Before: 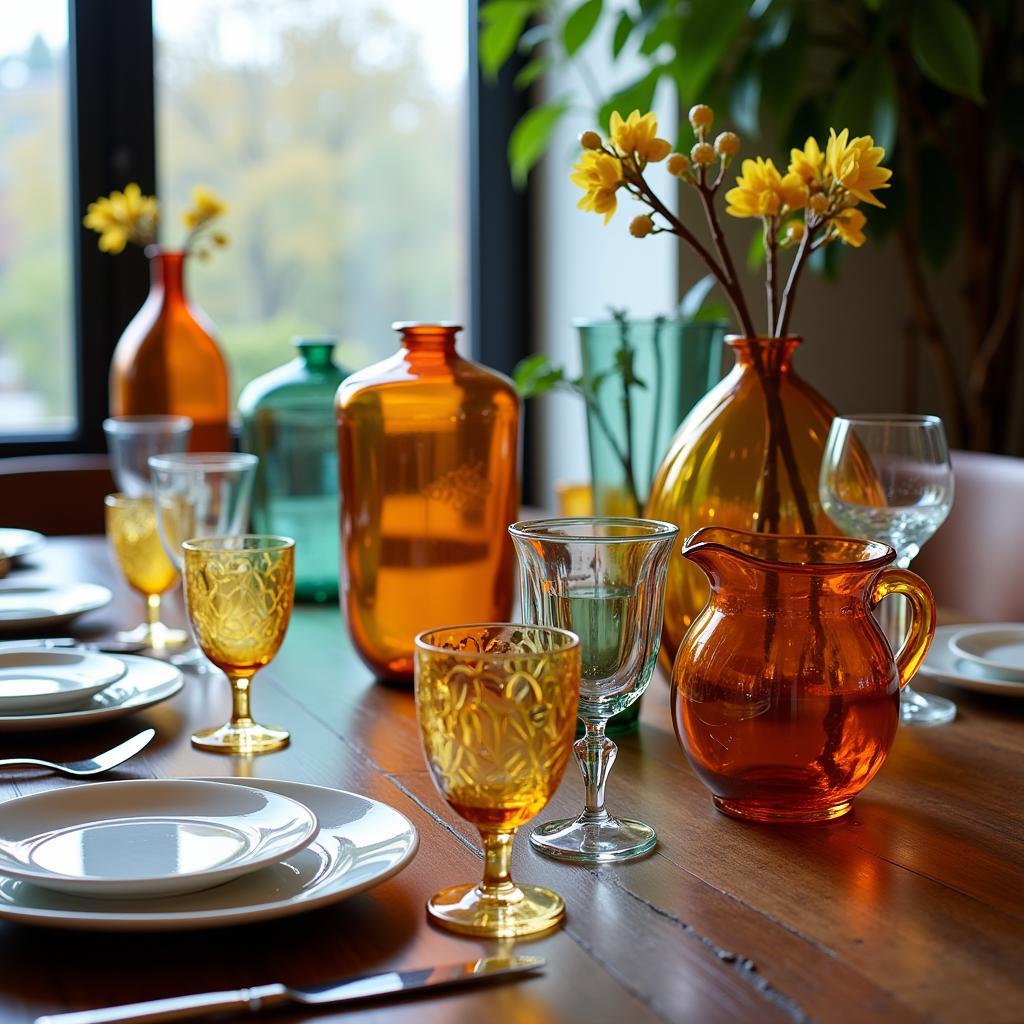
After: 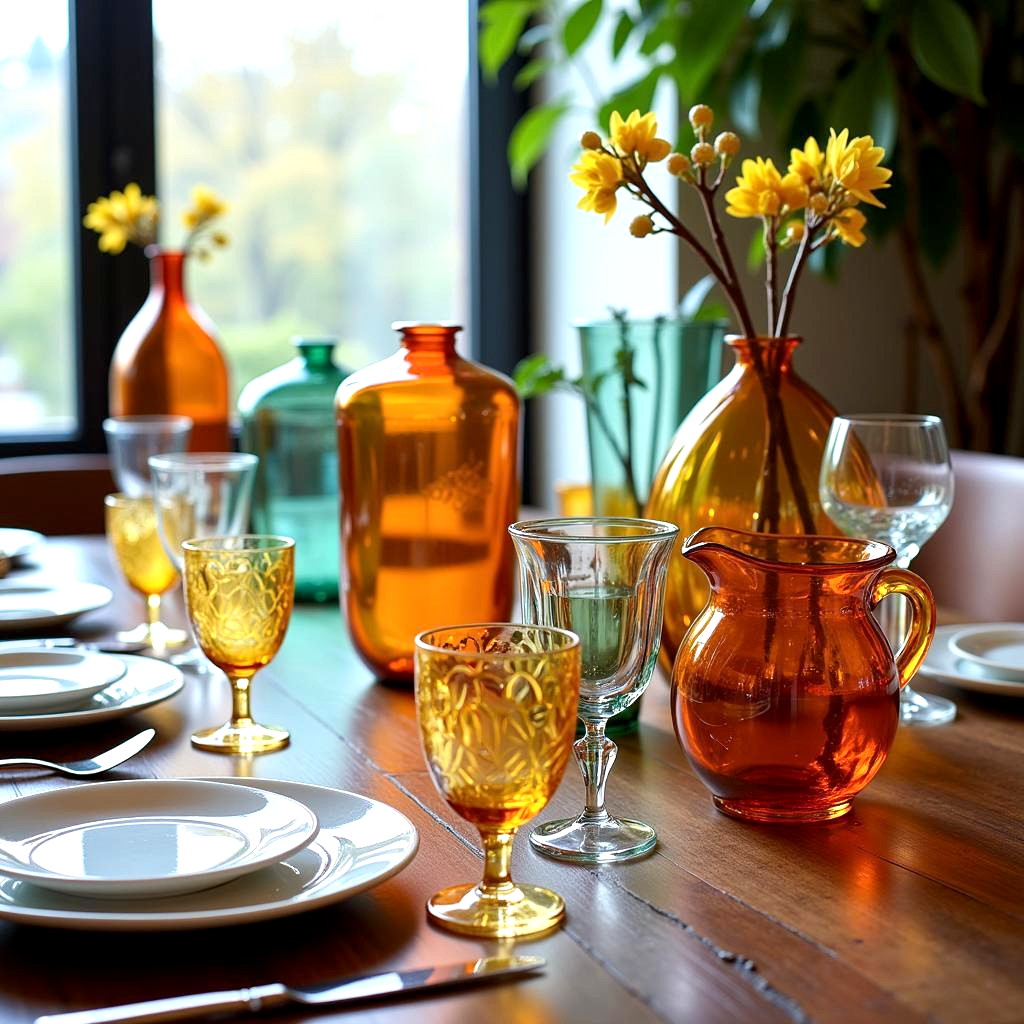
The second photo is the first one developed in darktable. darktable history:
exposure: black level correction 0.001, exposure 0.5 EV, compensate highlight preservation false
local contrast: highlights 101%, shadows 100%, detail 119%, midtone range 0.2
